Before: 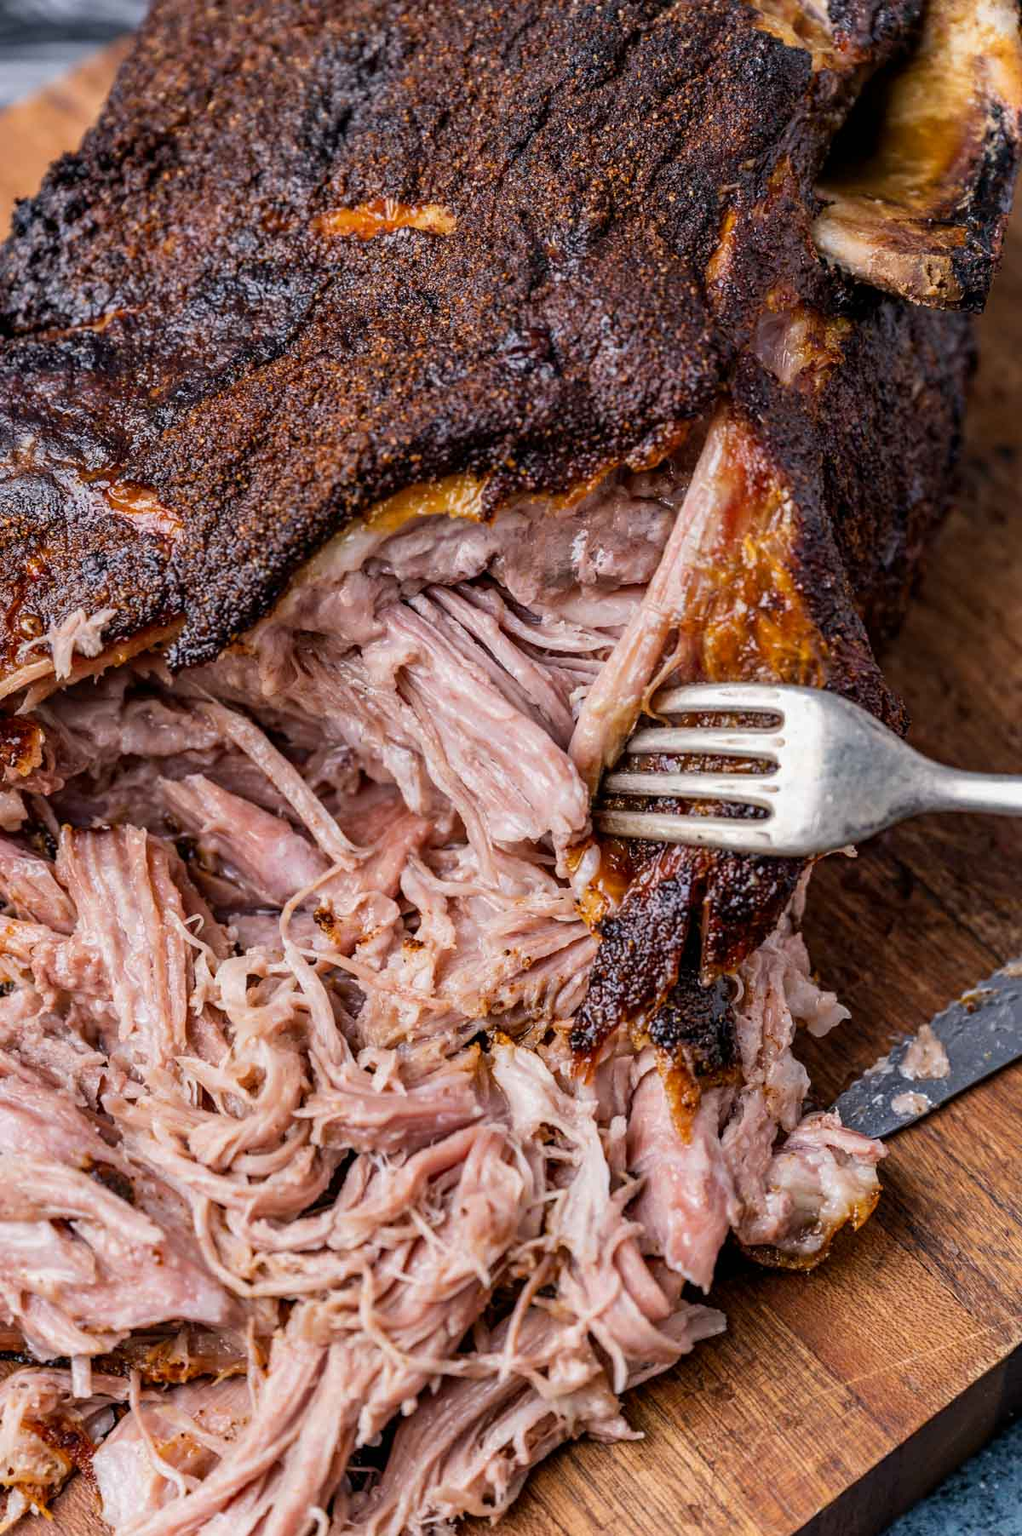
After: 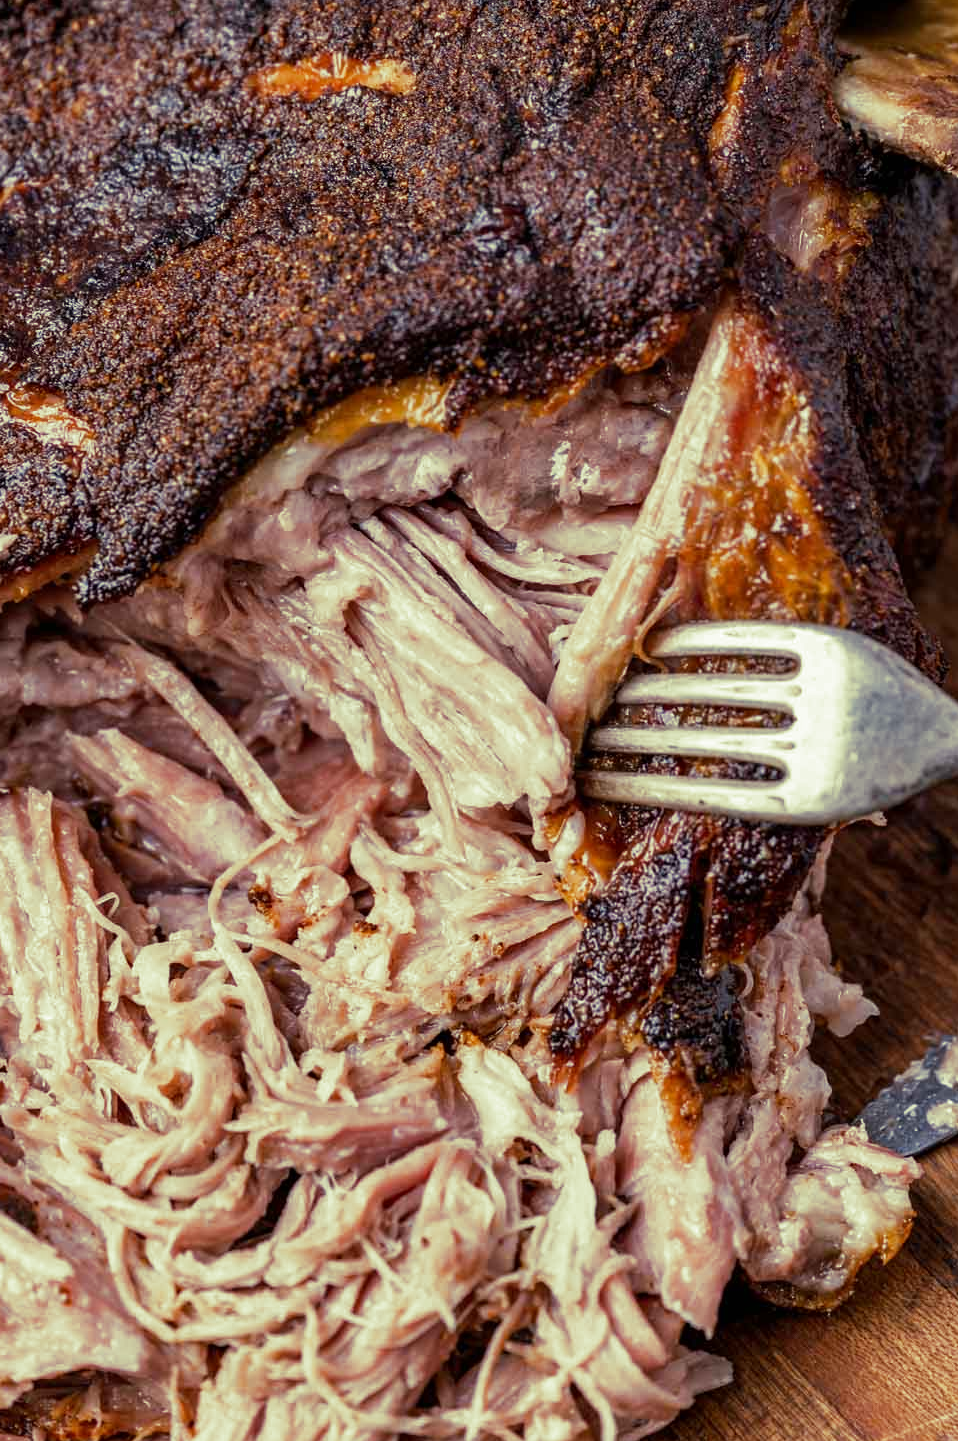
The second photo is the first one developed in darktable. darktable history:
crop and rotate: left 10.071%, top 10.071%, right 10.02%, bottom 10.02%
split-toning: shadows › hue 290.82°, shadows › saturation 0.34, highlights › saturation 0.38, balance 0, compress 50%
